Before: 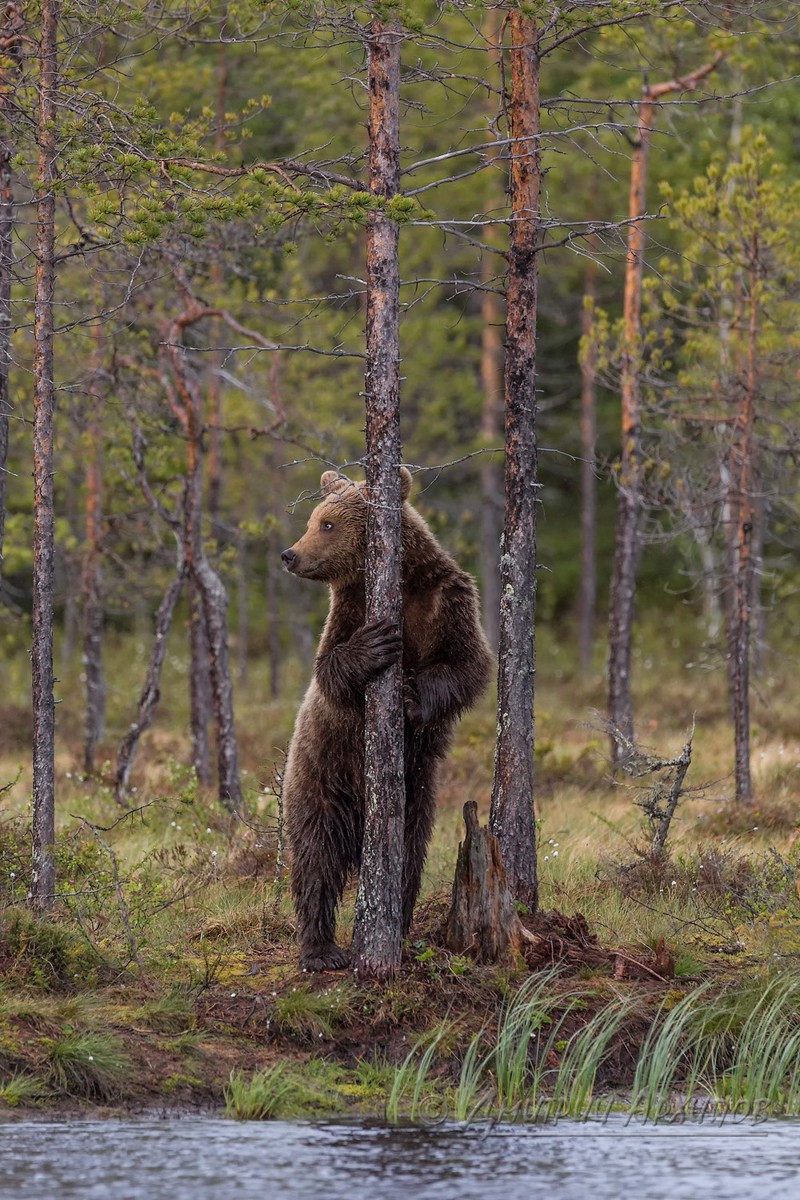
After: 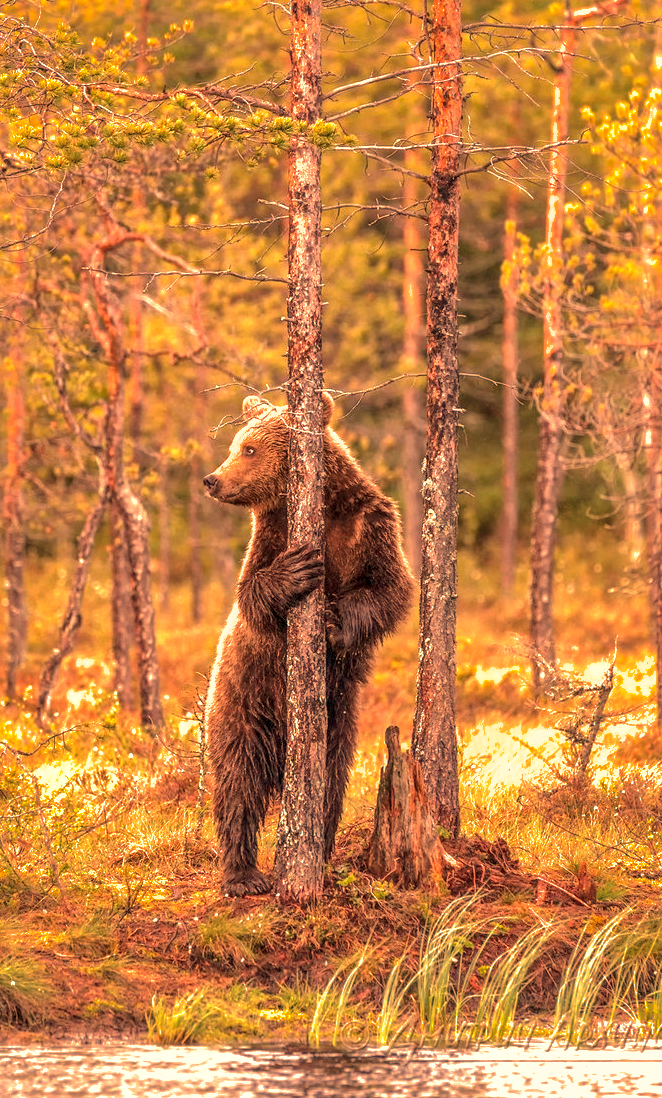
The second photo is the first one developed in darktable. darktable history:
exposure: black level correction 0, exposure 1.3 EV, compensate exposure bias true, compensate highlight preservation false
local contrast: on, module defaults
white balance: red 1.467, blue 0.684
crop: left 9.807%, top 6.259%, right 7.334%, bottom 2.177%
shadows and highlights: shadows 40, highlights -60
